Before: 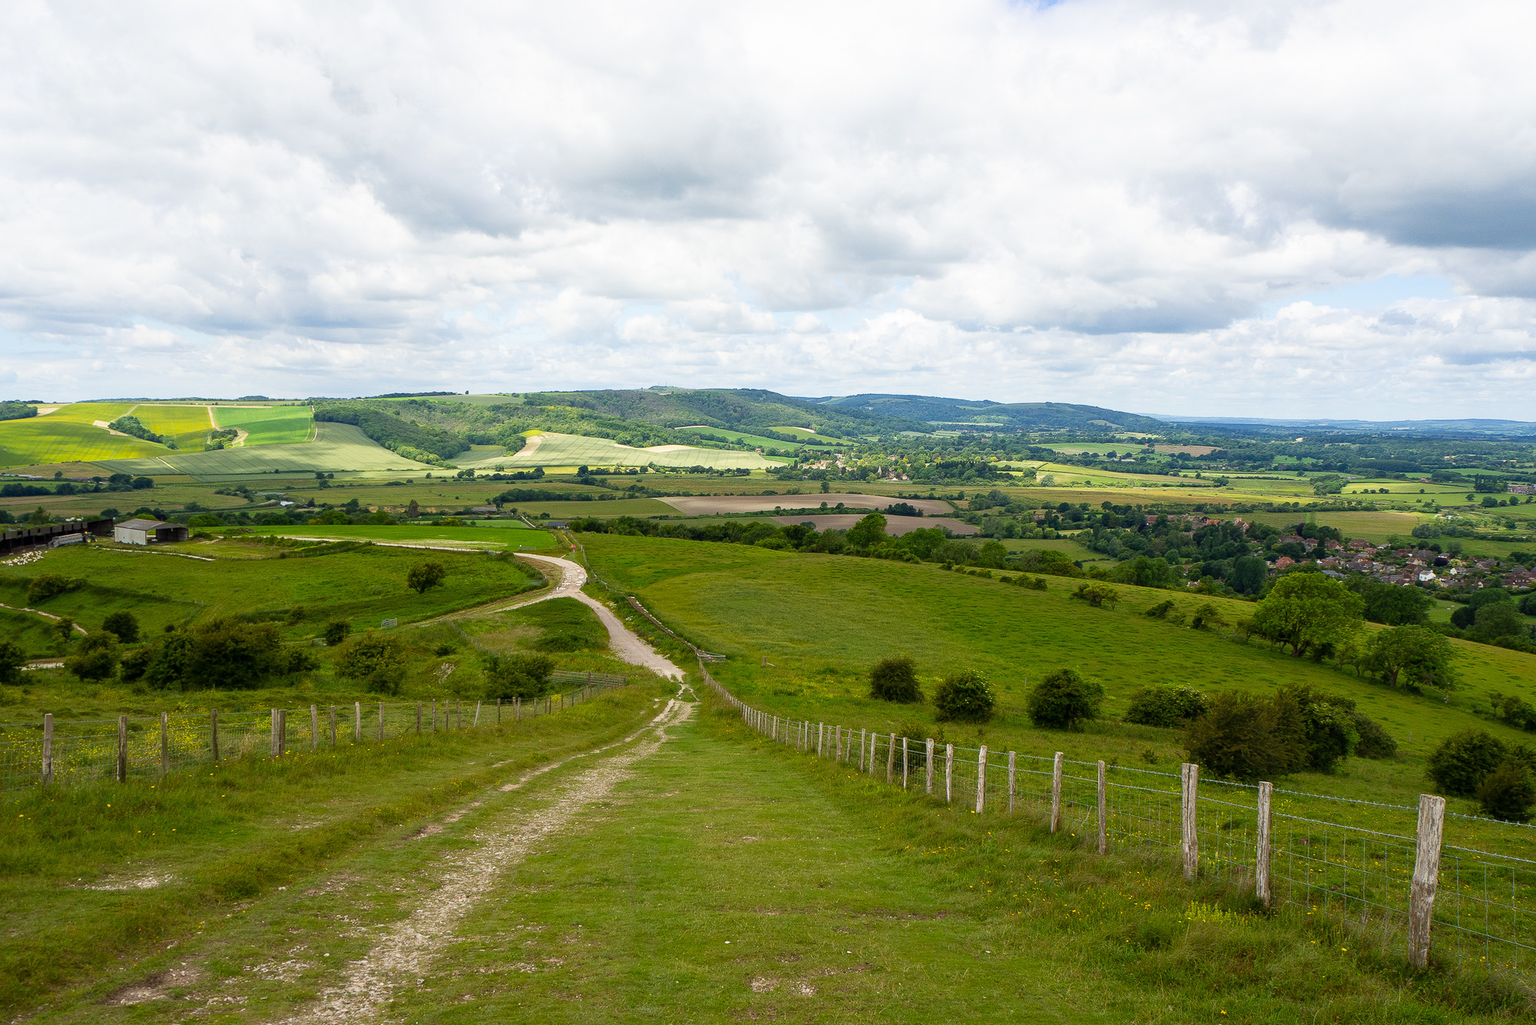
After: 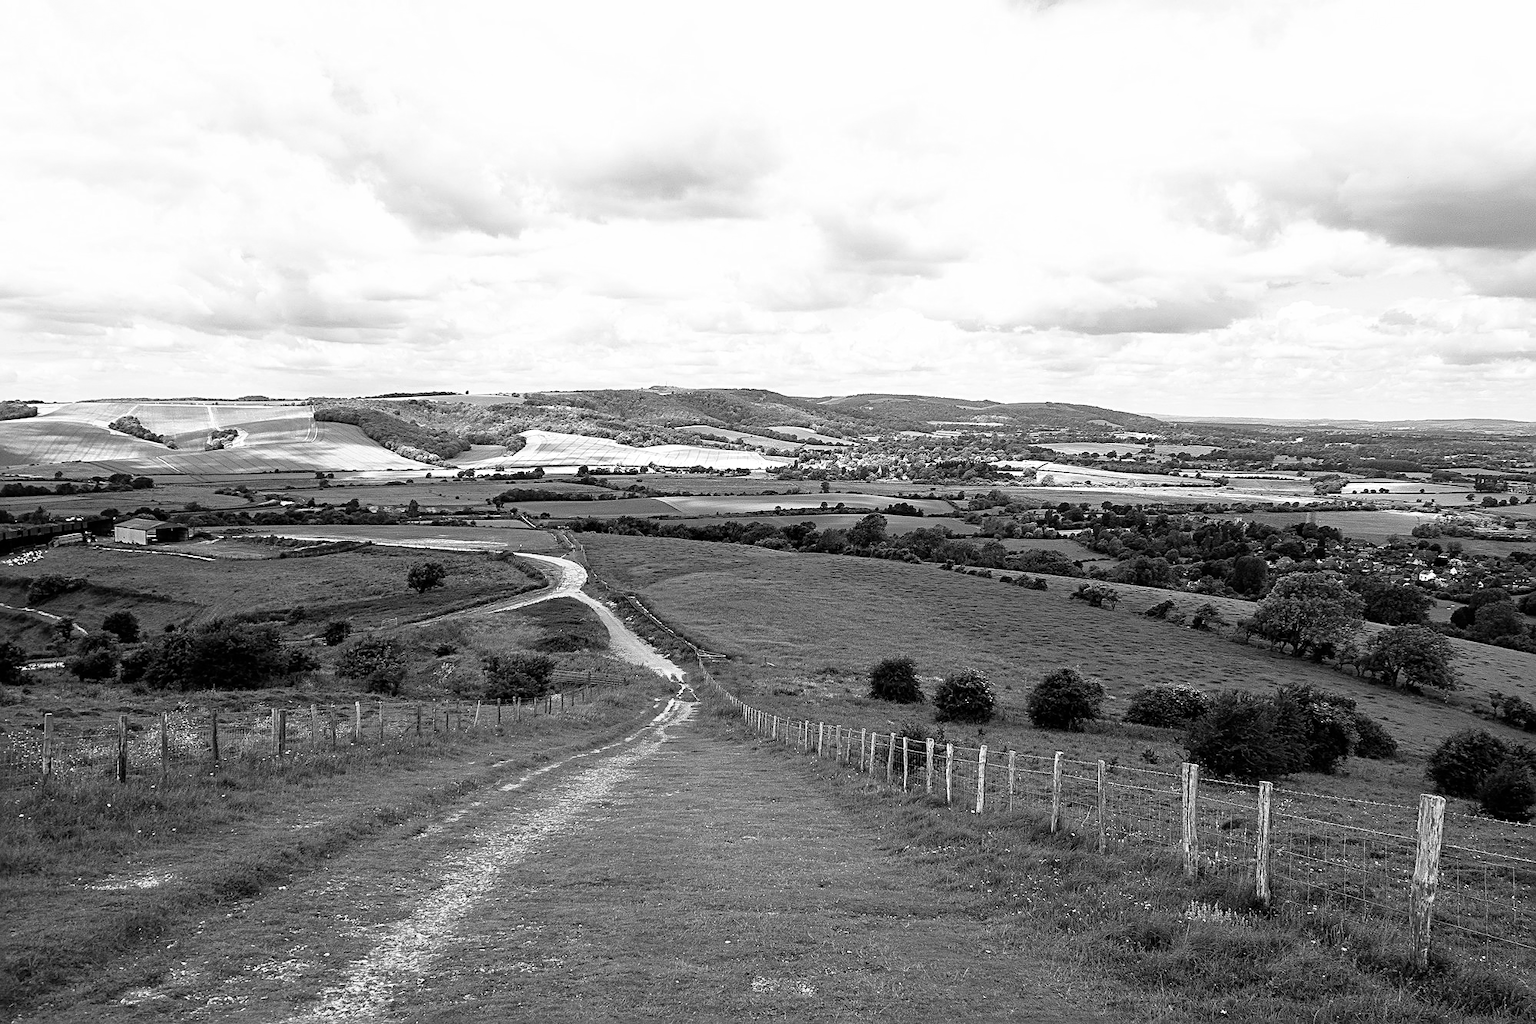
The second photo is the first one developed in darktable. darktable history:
color balance rgb: perceptual saturation grading › global saturation 20%, perceptual saturation grading › highlights -25%, perceptual saturation grading › shadows 25%
exposure: exposure -0.157 EV, compensate highlight preservation false
white balance: red 1.045, blue 0.932
filmic rgb: white relative exposure 2.34 EV, hardness 6.59
monochrome: on, module defaults
color zones: curves: ch0 [(0.257, 0.558) (0.75, 0.565)]; ch1 [(0.004, 0.857) (0.14, 0.416) (0.257, 0.695) (0.442, 0.032) (0.736, 0.266) (0.891, 0.741)]; ch2 [(0, 0.623) (0.112, 0.436) (0.271, 0.474) (0.516, 0.64) (0.743, 0.286)]
sharpen: radius 2.767
tone equalizer: -8 EV -0.55 EV
